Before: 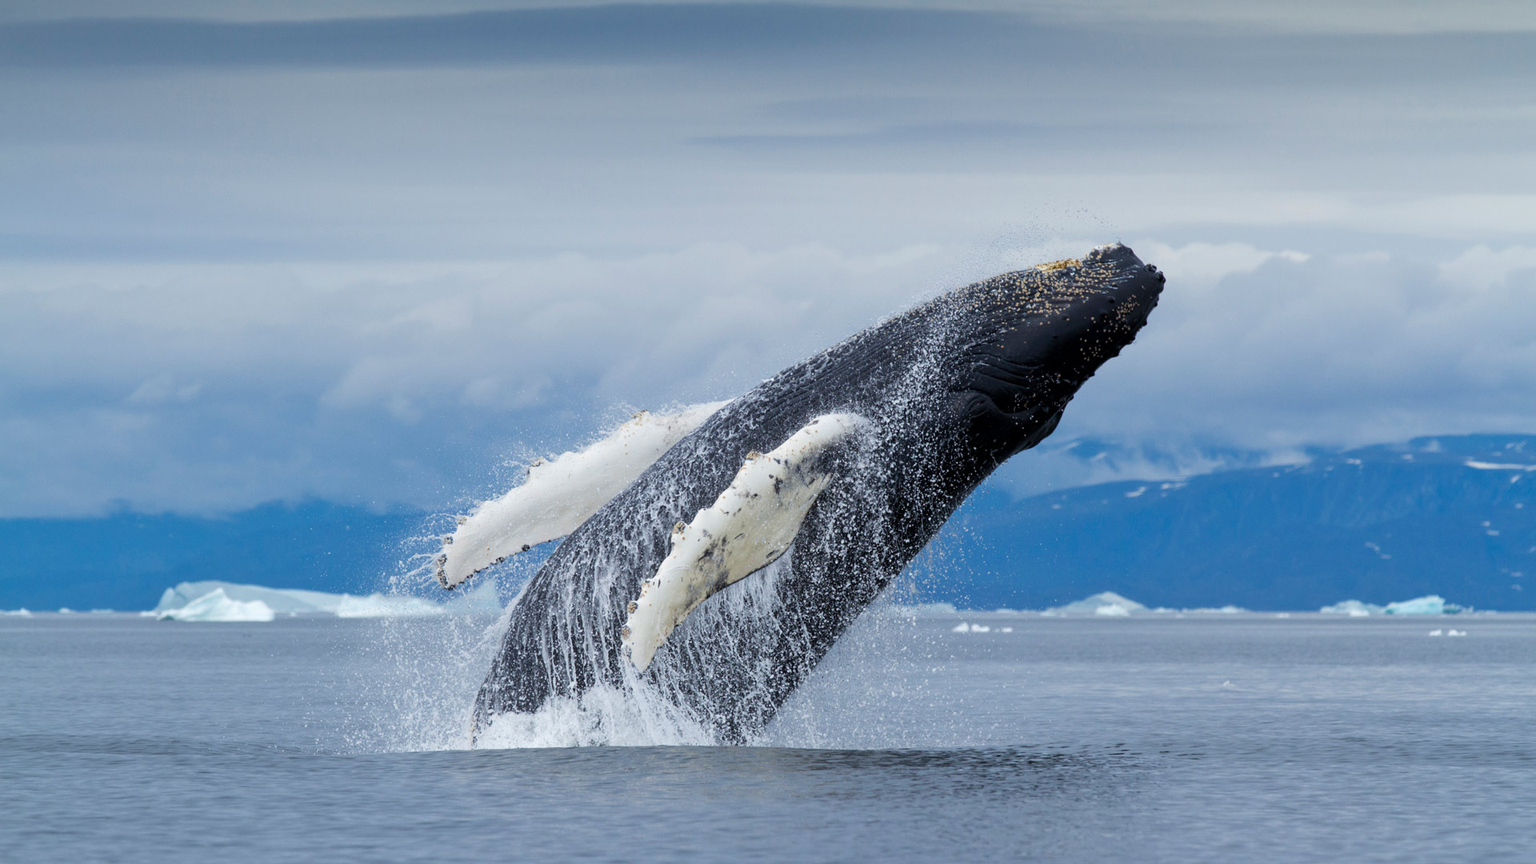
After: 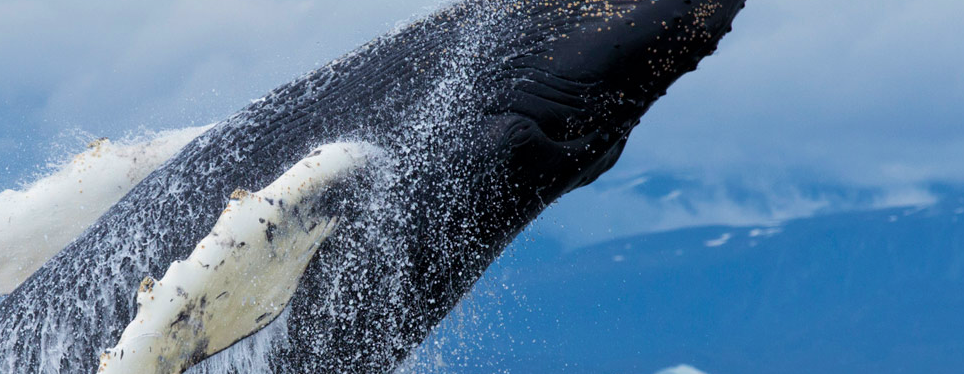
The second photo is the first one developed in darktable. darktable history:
crop: left 36.607%, top 34.735%, right 13.146%, bottom 30.611%
velvia: on, module defaults
